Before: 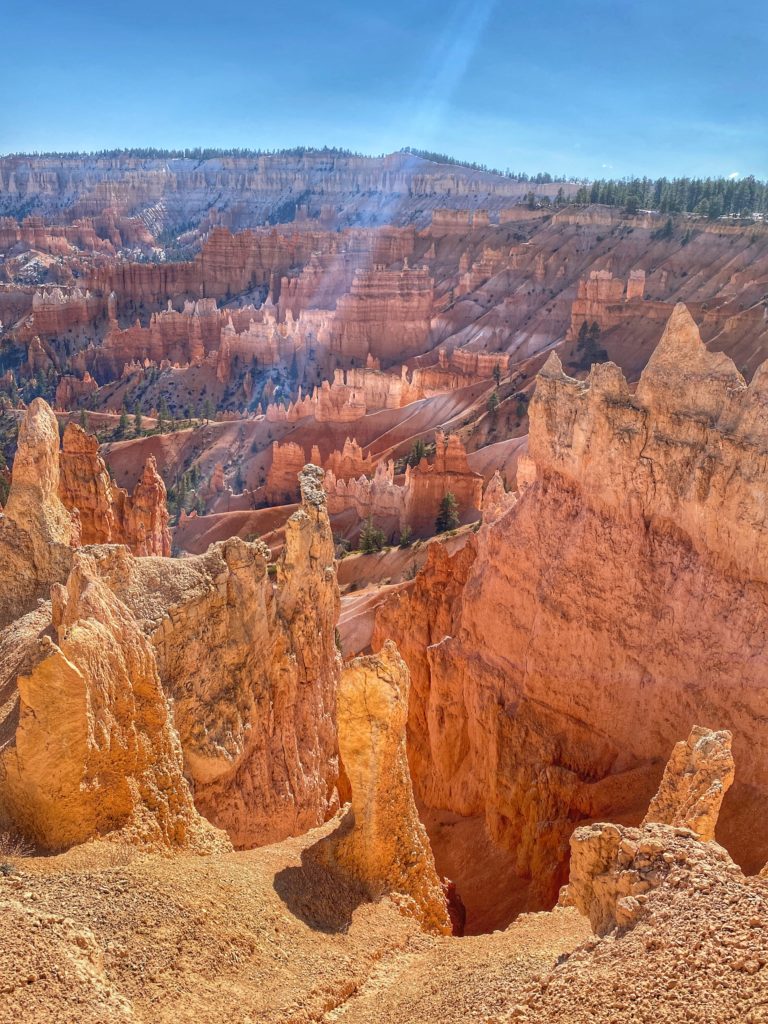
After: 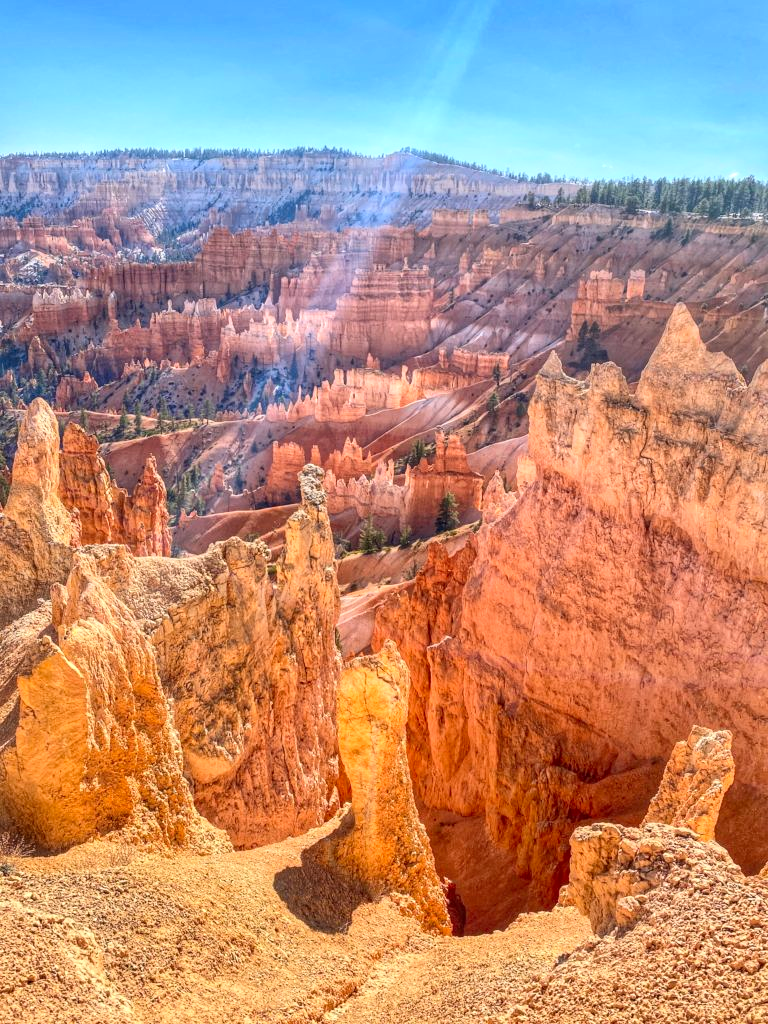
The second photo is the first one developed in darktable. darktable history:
local contrast: on, module defaults
vibrance: vibrance 15%
contrast brightness saturation: contrast 0.2, brightness 0.16, saturation 0.22
